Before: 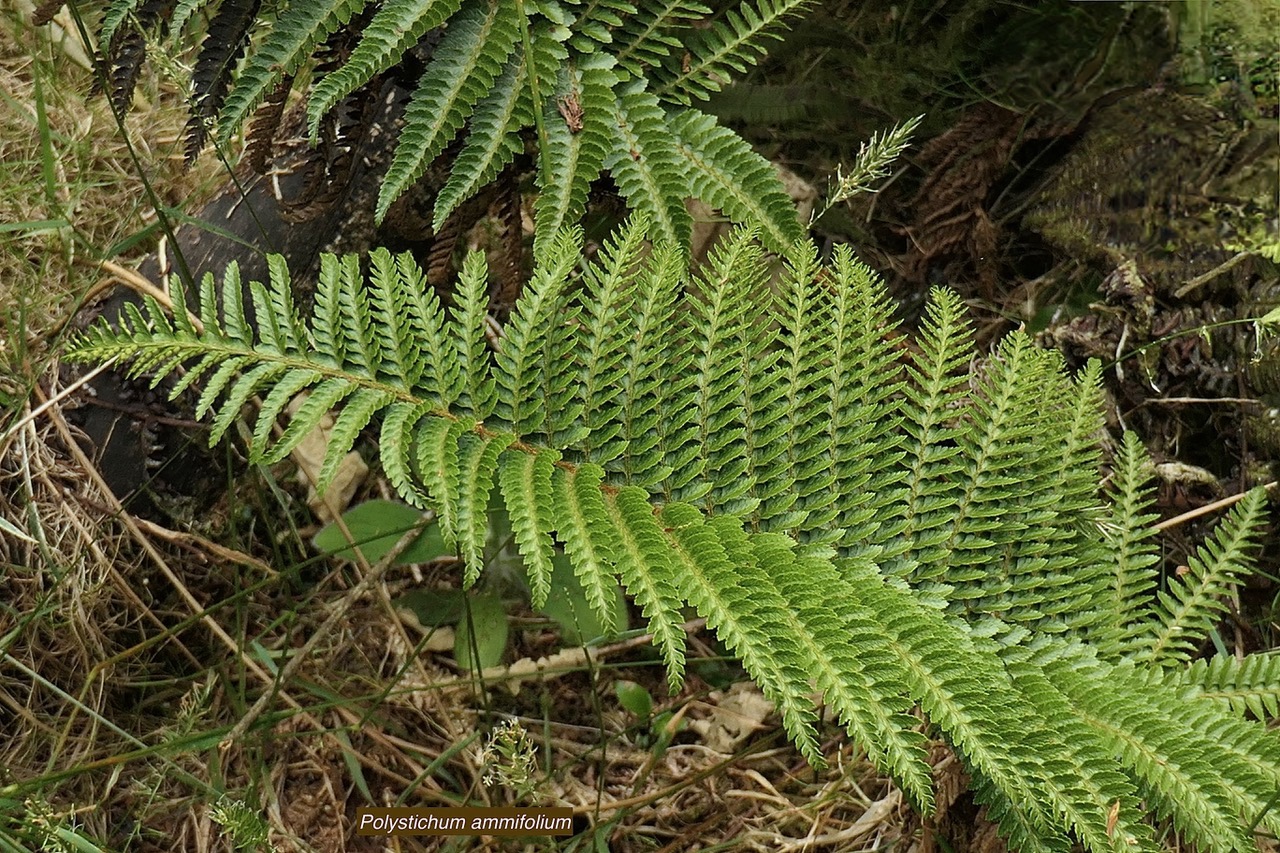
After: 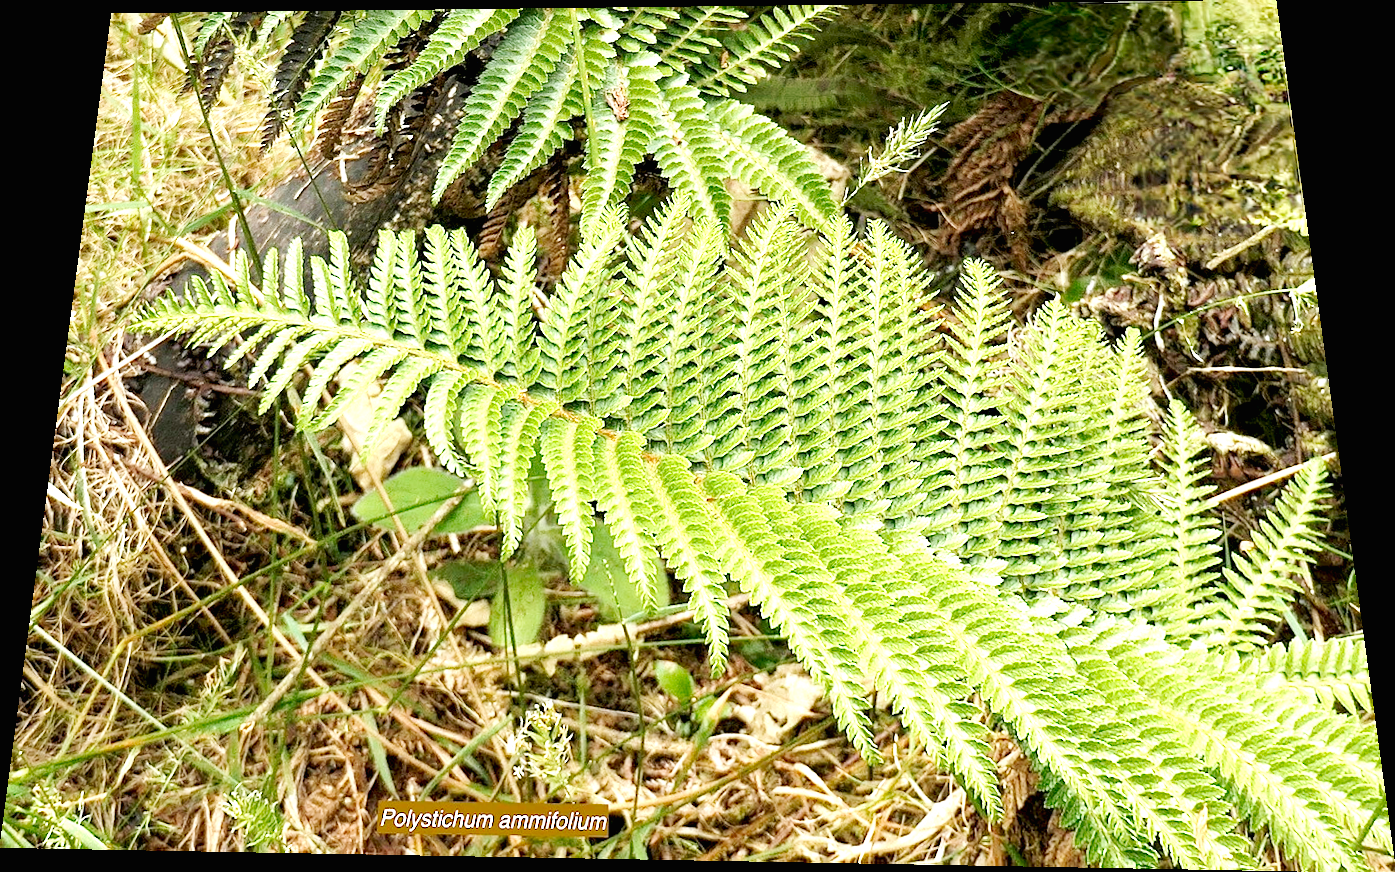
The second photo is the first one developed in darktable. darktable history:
white balance: emerald 1
exposure: black level correction 0, exposure 1.741 EV, compensate exposure bias true, compensate highlight preservation false
velvia: strength 15%
tone curve: curves: ch0 [(0, 0) (0.003, 0.003) (0.011, 0.014) (0.025, 0.031) (0.044, 0.055) (0.069, 0.086) (0.1, 0.124) (0.136, 0.168) (0.177, 0.22) (0.224, 0.278) (0.277, 0.344) (0.335, 0.426) (0.399, 0.515) (0.468, 0.597) (0.543, 0.672) (0.623, 0.746) (0.709, 0.815) (0.801, 0.881) (0.898, 0.939) (1, 1)], preserve colors none
rotate and perspective: rotation 0.128°, lens shift (vertical) -0.181, lens shift (horizontal) -0.044, shear 0.001, automatic cropping off
